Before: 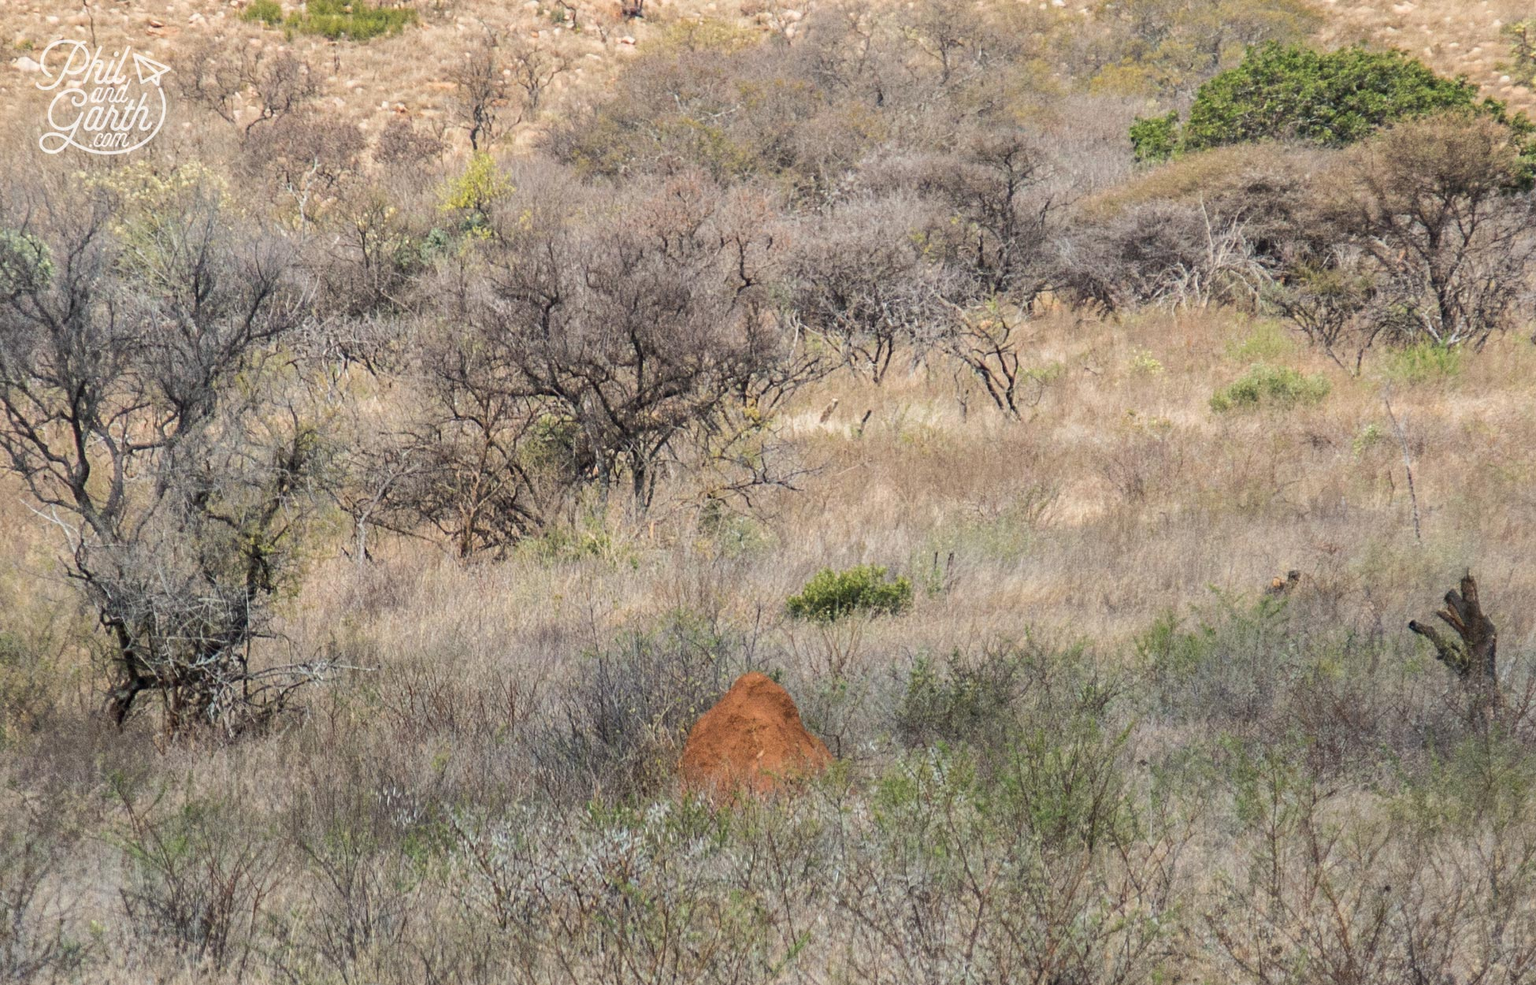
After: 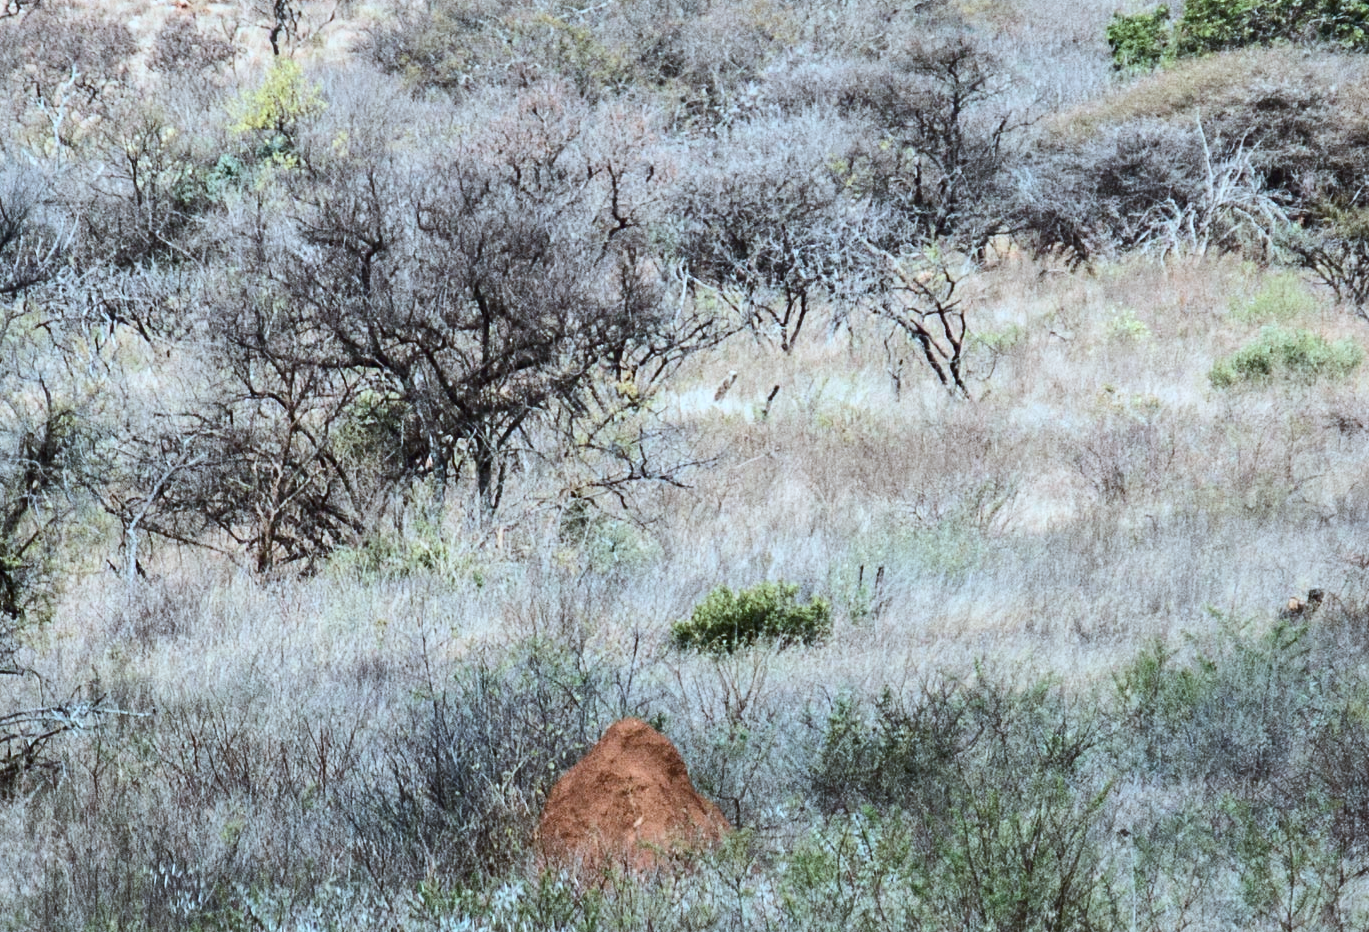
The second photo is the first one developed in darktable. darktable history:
color correction: highlights a* -9.78, highlights b* -21.95
contrast brightness saturation: contrast 0.293
exposure: black level correction 0, exposure 0 EV, compensate highlight preservation false
crop and rotate: left 16.798%, top 10.848%, right 12.975%, bottom 14.554%
